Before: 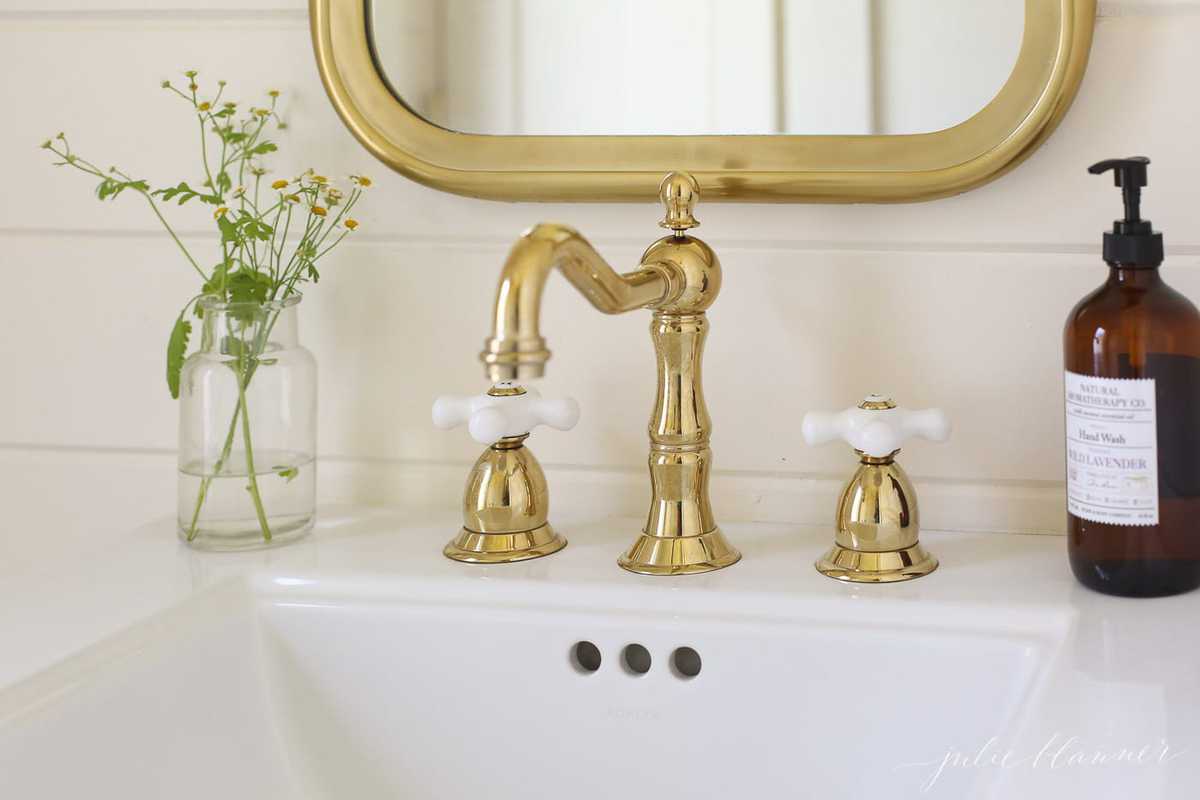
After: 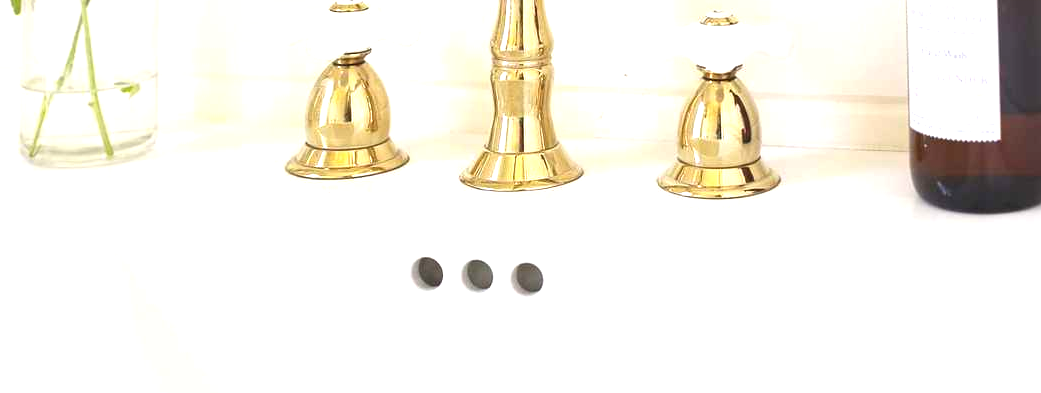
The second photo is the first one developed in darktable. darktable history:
exposure: black level correction 0, exposure 1.1 EV, compensate highlight preservation false
crop and rotate: left 13.239%, top 48.007%, bottom 2.861%
